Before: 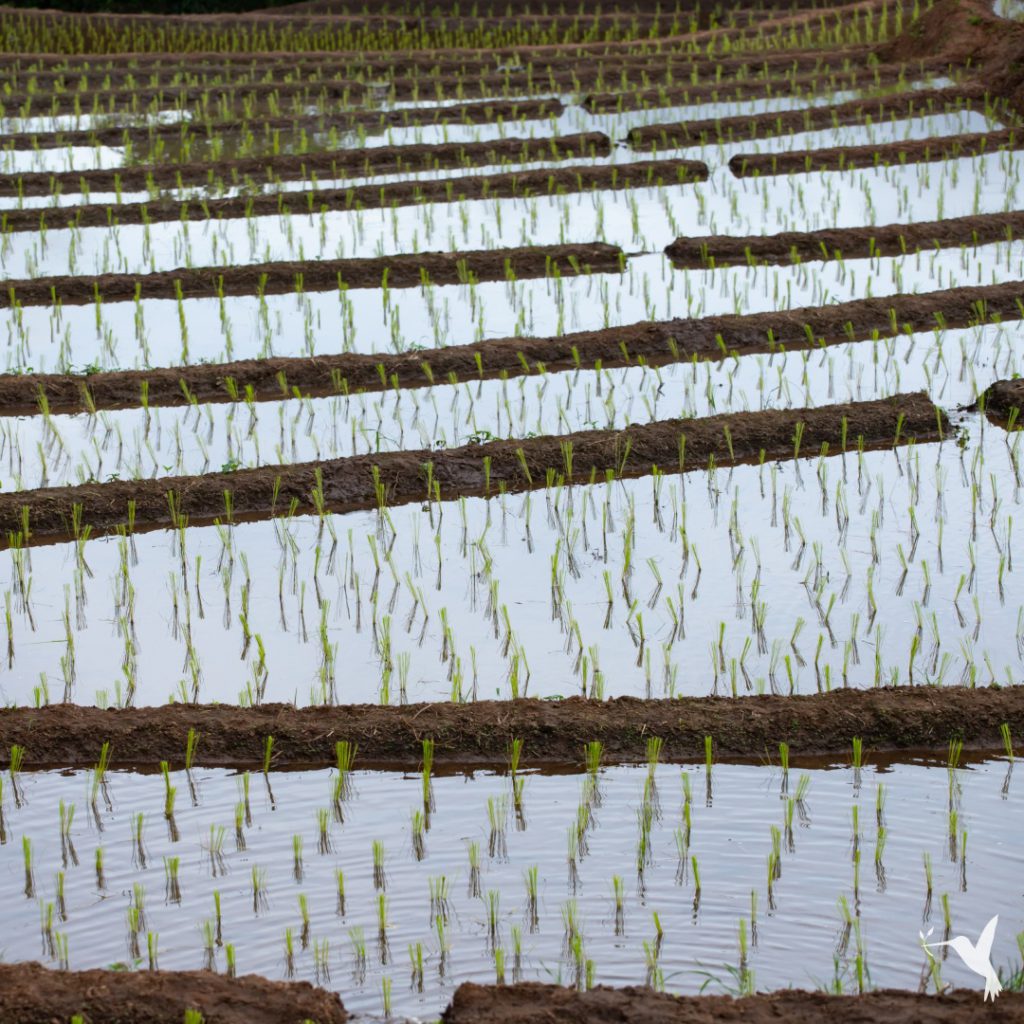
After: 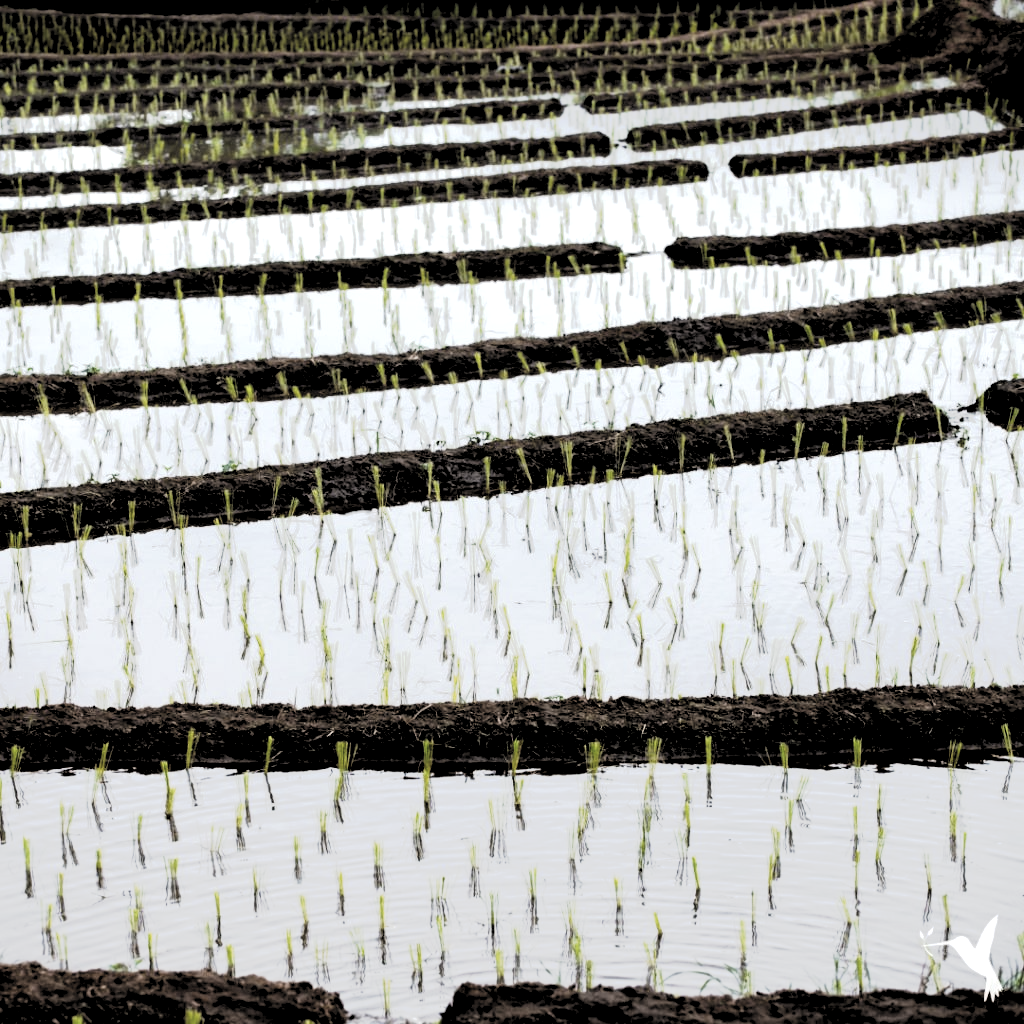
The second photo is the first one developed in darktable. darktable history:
exposure: exposure 0.377 EV, compensate highlight preservation false
shadows and highlights: radius 126.15, shadows 21.21, highlights -22.31, low approximation 0.01
tone curve: curves: ch0 [(0, 0) (0.003, 0.195) (0.011, 0.161) (0.025, 0.21) (0.044, 0.24) (0.069, 0.254) (0.1, 0.283) (0.136, 0.347) (0.177, 0.412) (0.224, 0.455) (0.277, 0.531) (0.335, 0.606) (0.399, 0.679) (0.468, 0.748) (0.543, 0.814) (0.623, 0.876) (0.709, 0.927) (0.801, 0.949) (0.898, 0.962) (1, 1)], preserve colors none
levels: levels [0.514, 0.759, 1]
